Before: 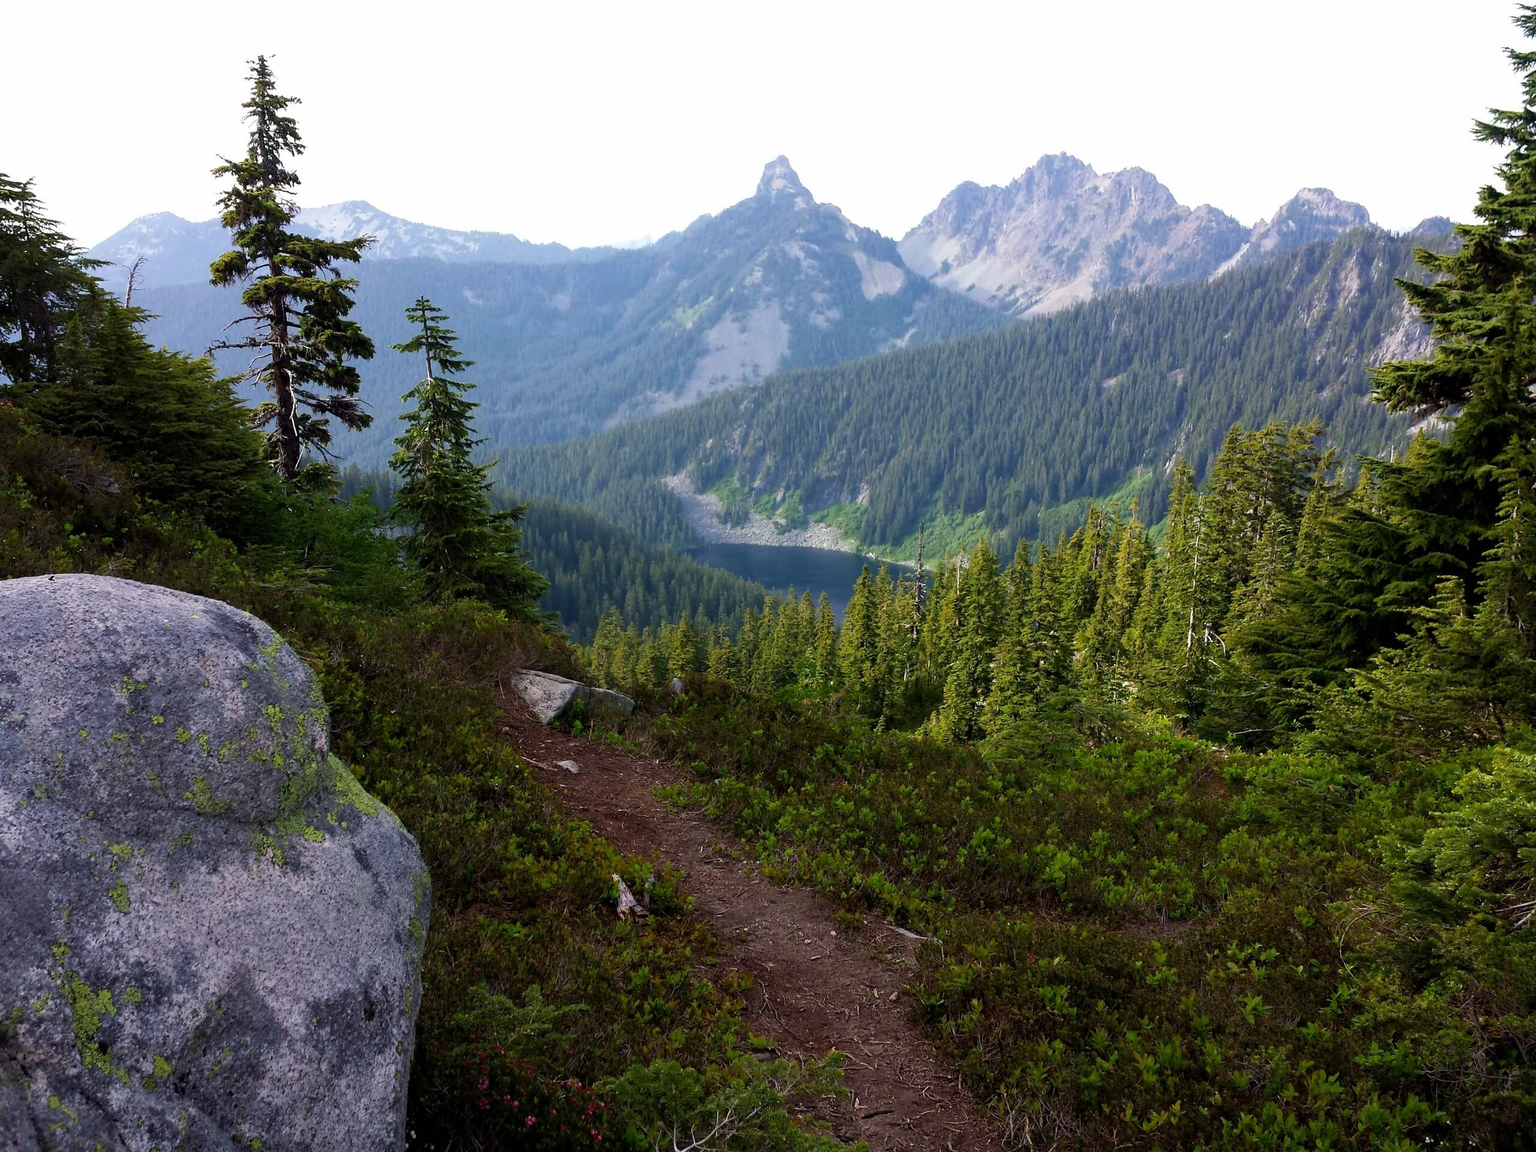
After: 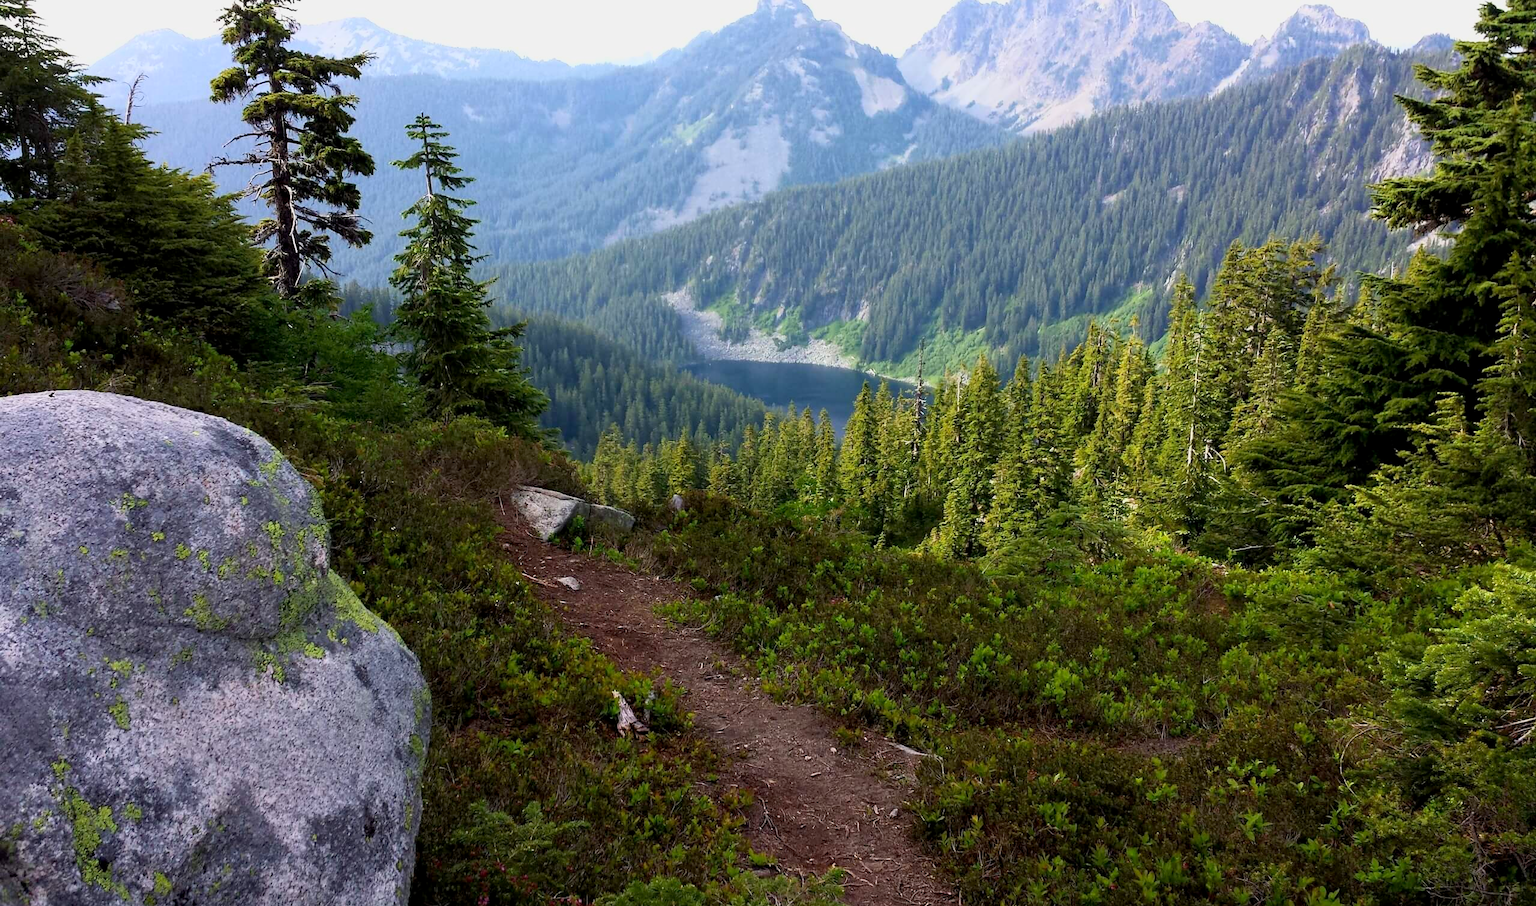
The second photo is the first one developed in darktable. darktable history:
crop and rotate: top 15.949%, bottom 5.397%
base curve: curves: ch0 [(0, 0) (0.088, 0.125) (0.176, 0.251) (0.354, 0.501) (0.613, 0.749) (1, 0.877)]
exposure: black level correction 0.002, compensate highlight preservation false
